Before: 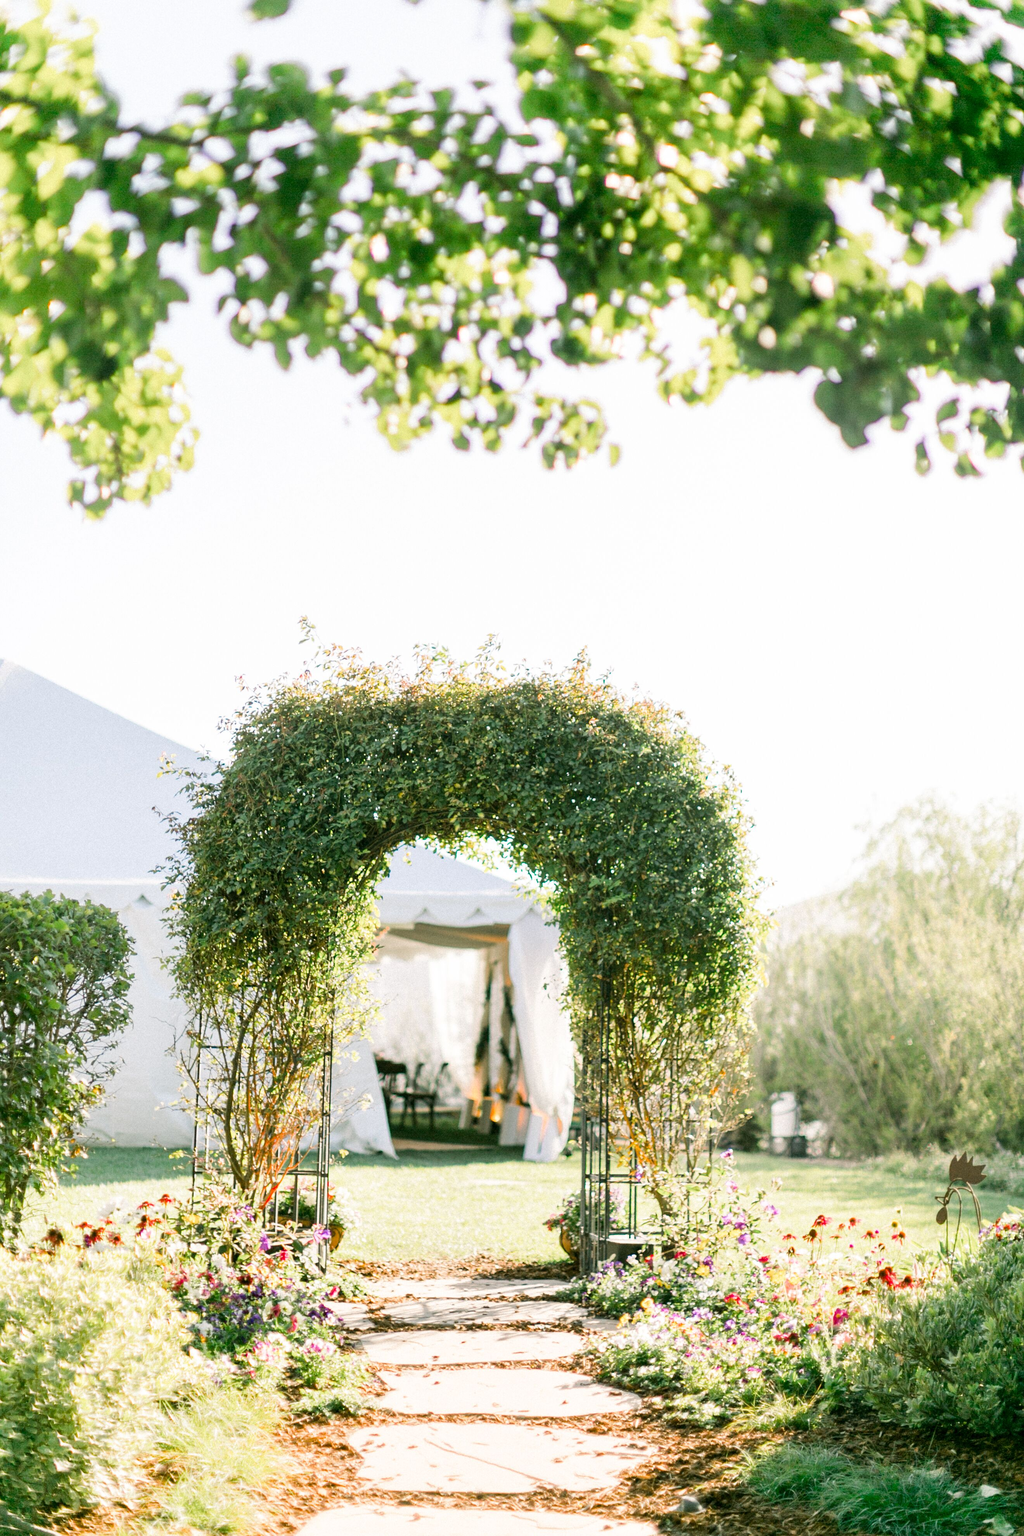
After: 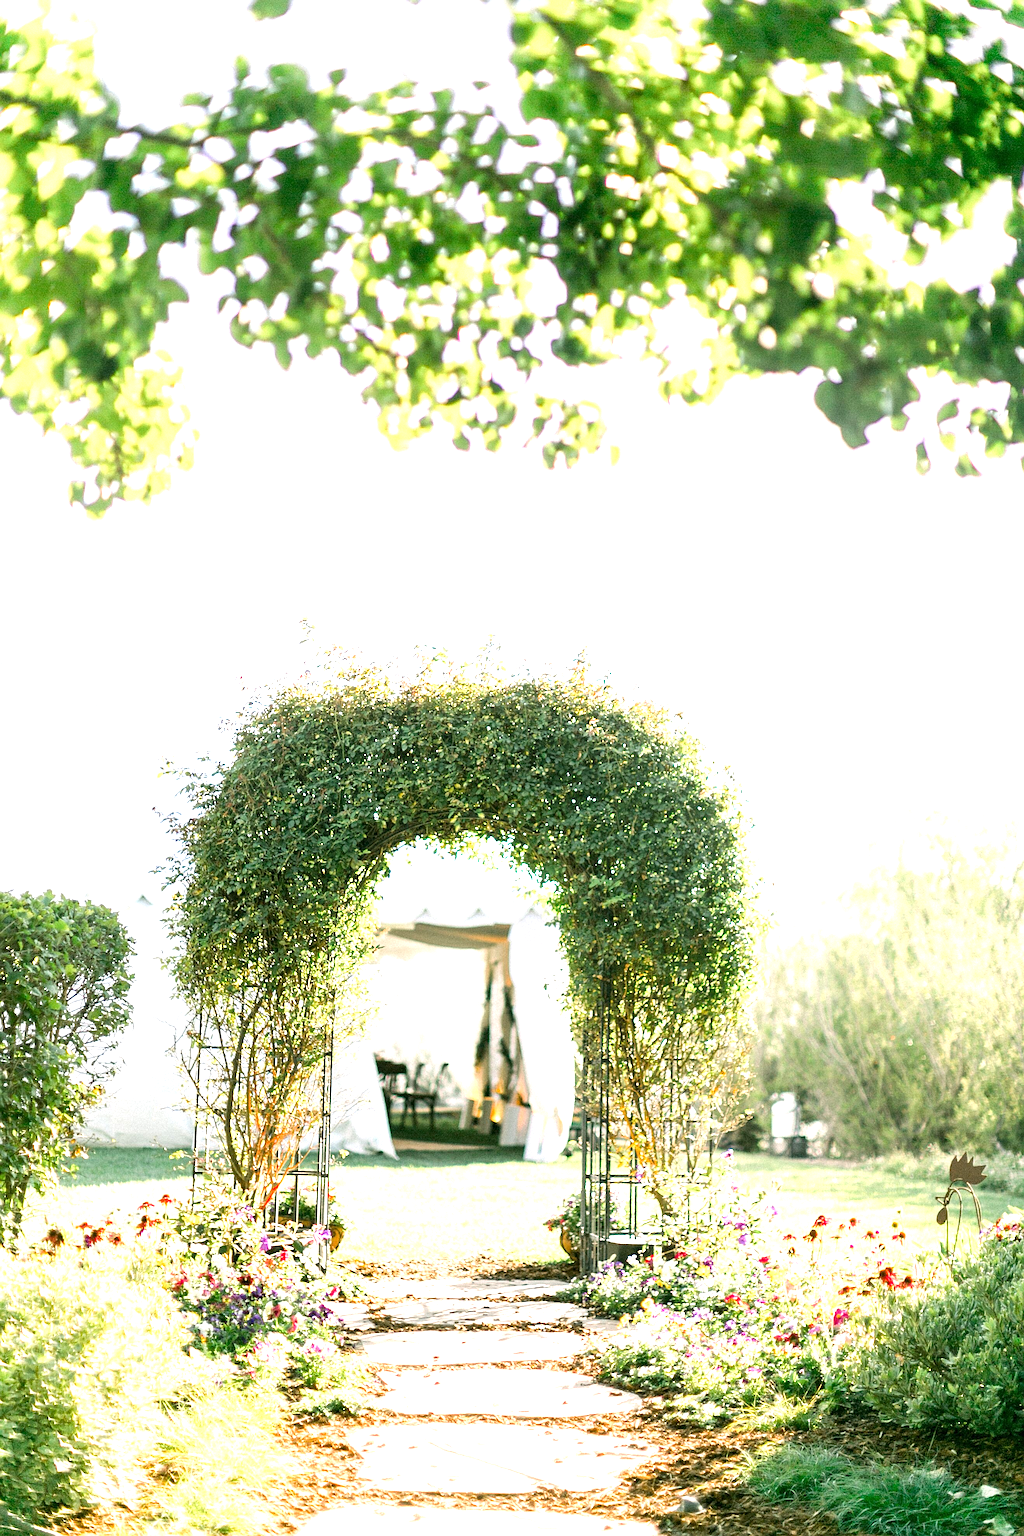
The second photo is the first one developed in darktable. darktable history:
sharpen: on, module defaults
exposure: exposure 0.657 EV, compensate highlight preservation false
